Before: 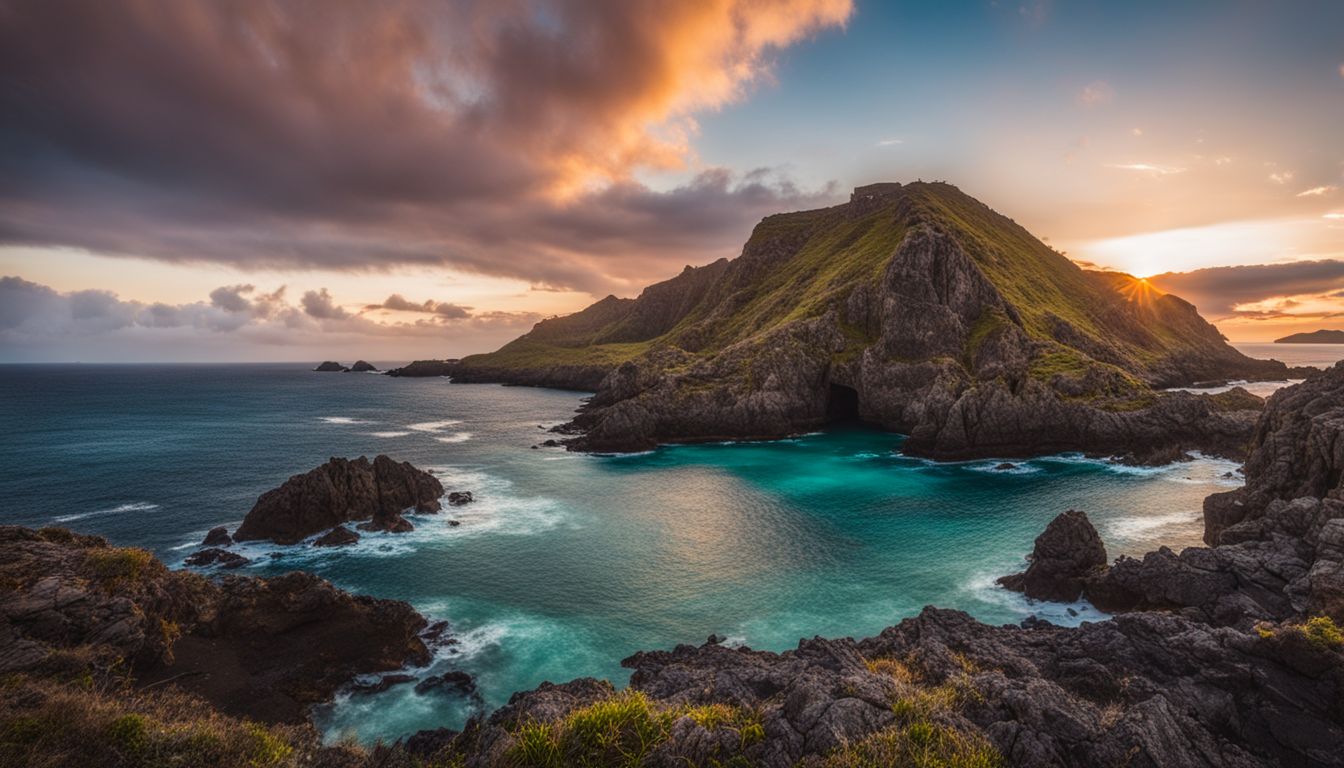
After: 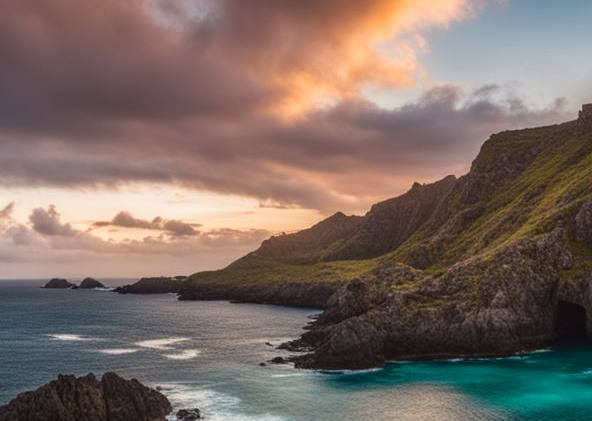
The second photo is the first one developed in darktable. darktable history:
shadows and highlights: shadows 0, highlights 40
crop: left 20.248%, top 10.86%, right 35.675%, bottom 34.321%
